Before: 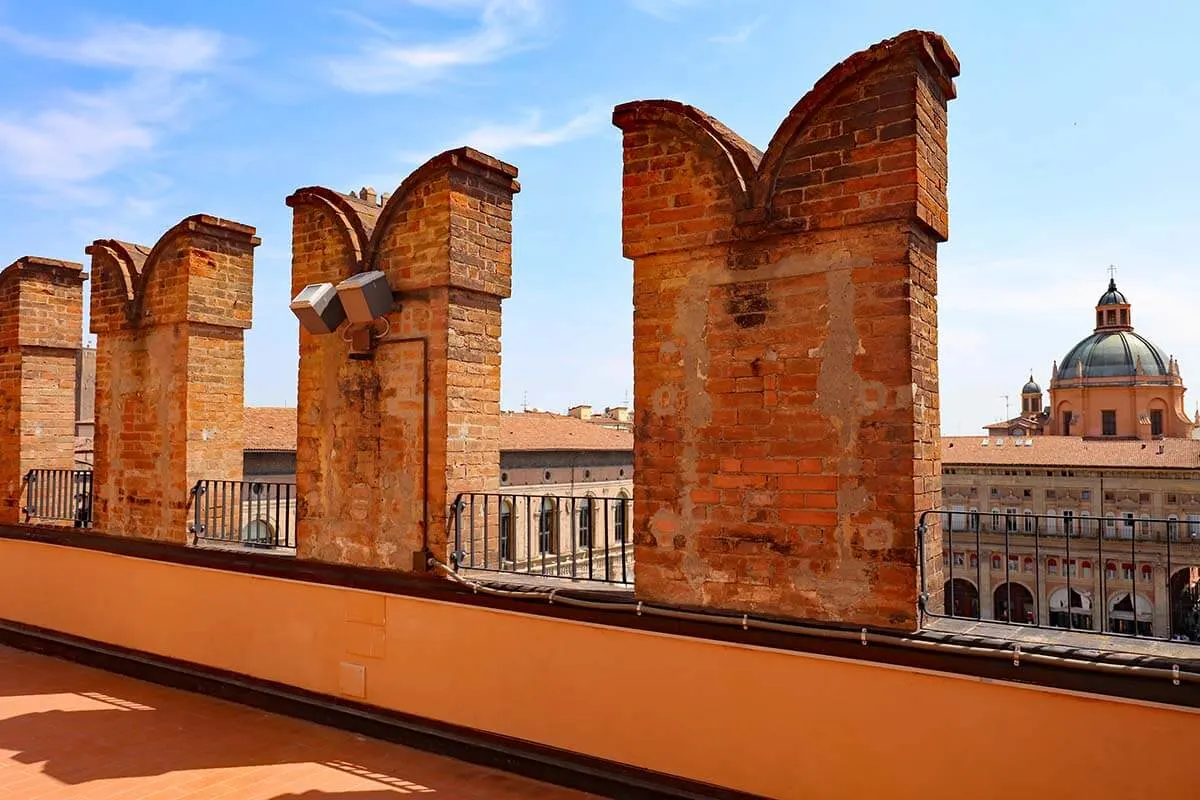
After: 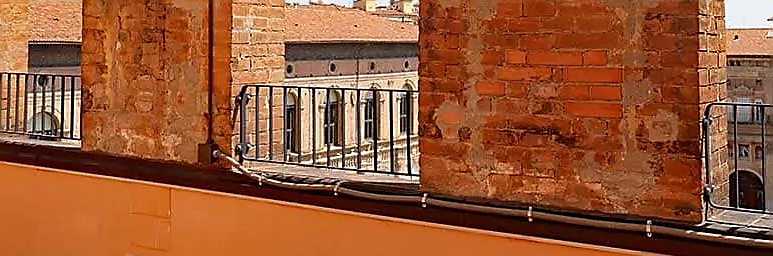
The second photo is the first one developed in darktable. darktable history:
crop: left 17.972%, top 51.111%, right 17.602%, bottom 16.804%
sharpen: radius 1.35, amount 1.259, threshold 0.66
